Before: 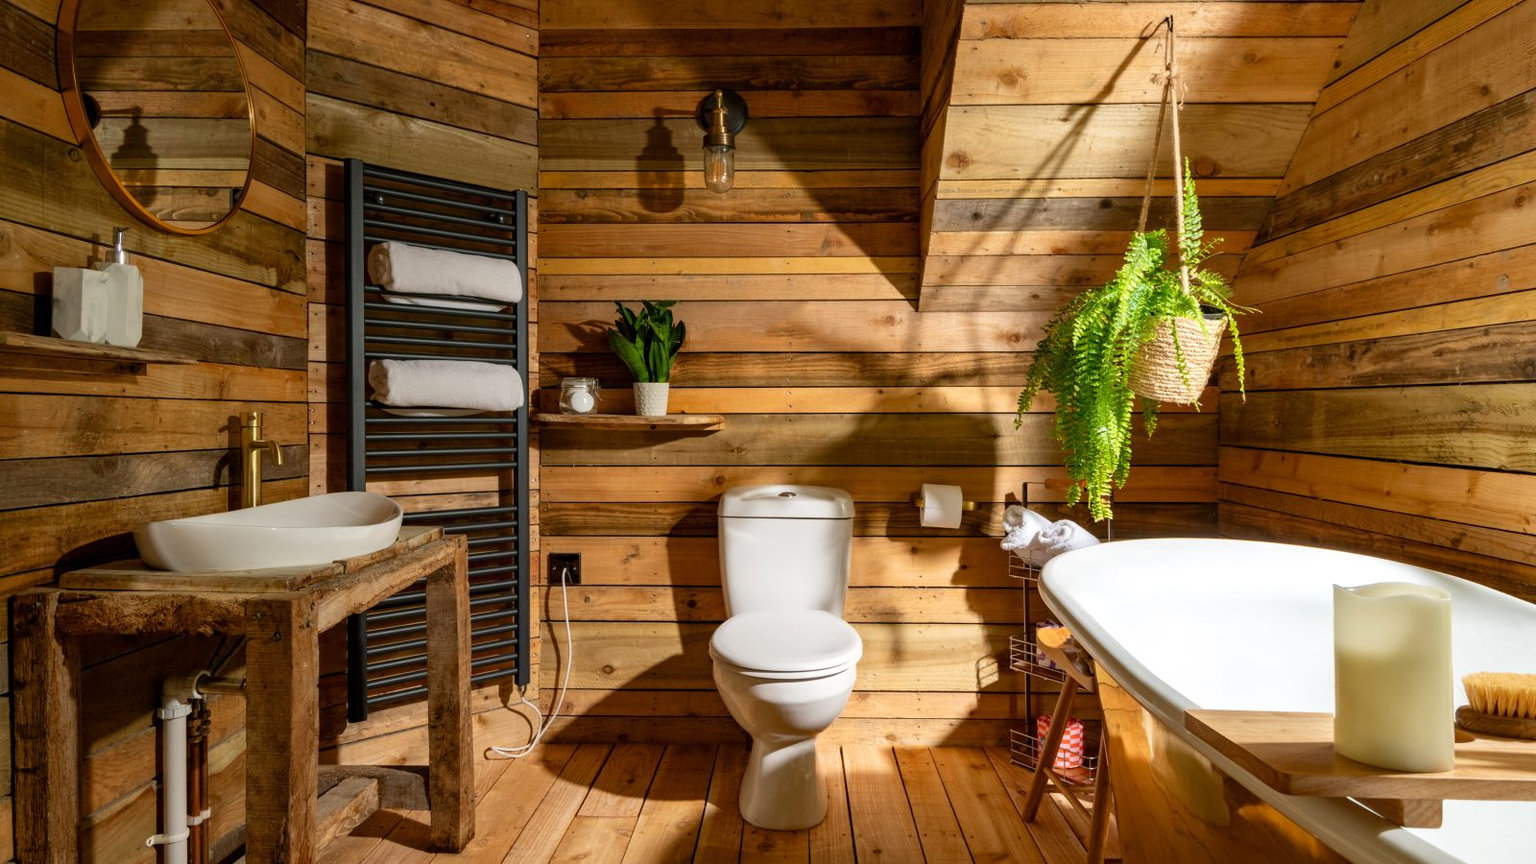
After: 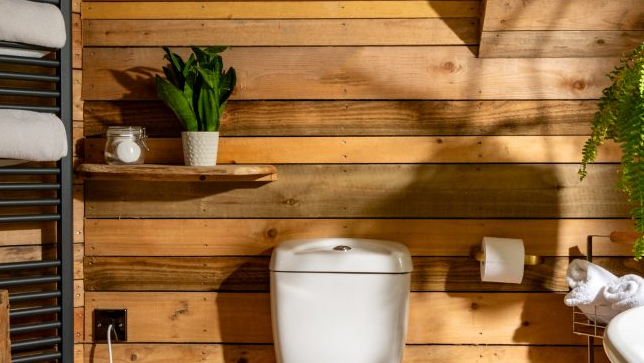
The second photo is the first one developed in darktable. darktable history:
crop: left 29.934%, top 29.775%, right 29.697%, bottom 29.884%
